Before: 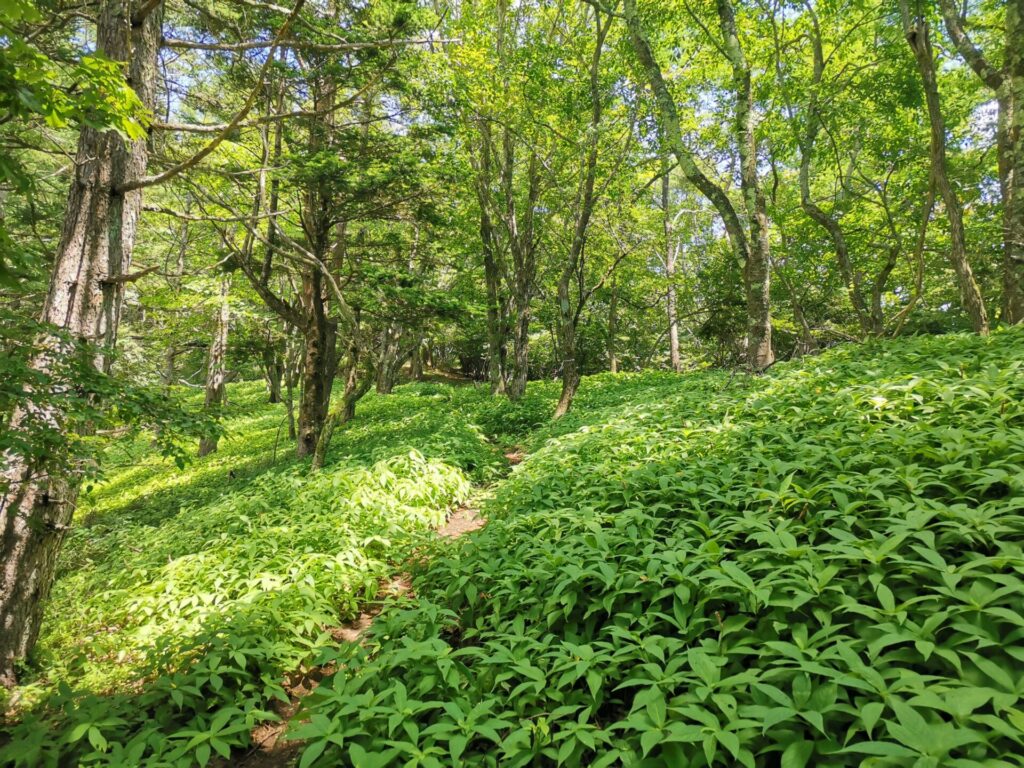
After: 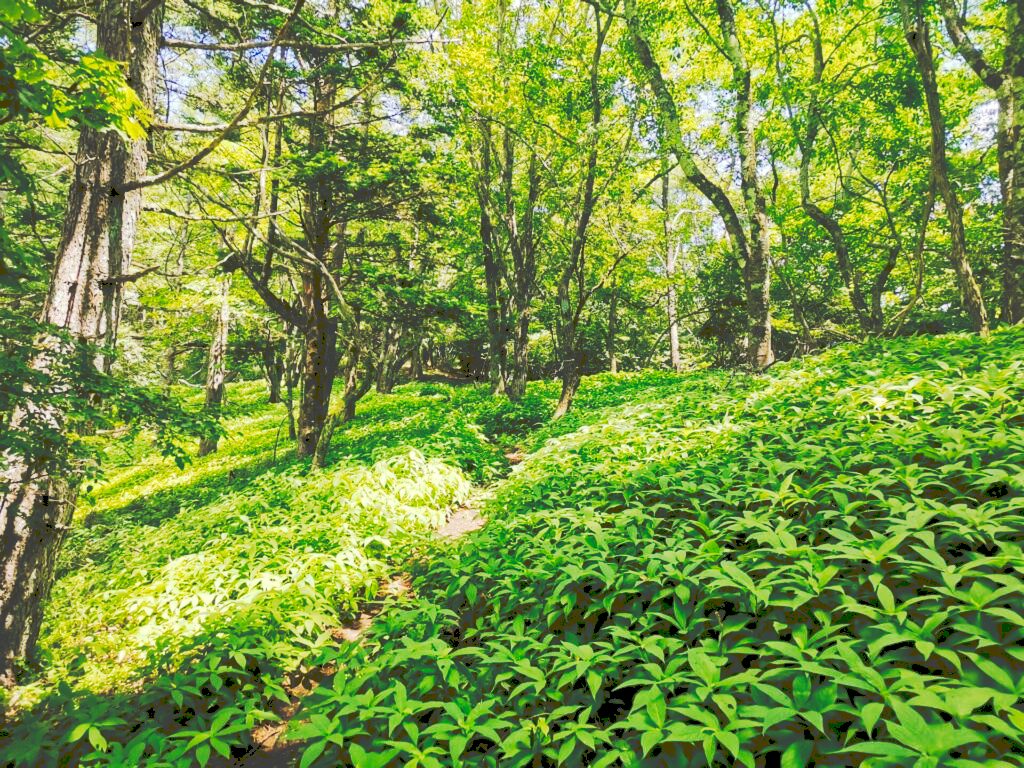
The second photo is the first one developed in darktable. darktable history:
exposure: black level correction 0.007, exposure 0.093 EV, compensate highlight preservation false
tone curve: curves: ch0 [(0, 0) (0.003, 0.26) (0.011, 0.26) (0.025, 0.26) (0.044, 0.257) (0.069, 0.257) (0.1, 0.257) (0.136, 0.255) (0.177, 0.258) (0.224, 0.272) (0.277, 0.294) (0.335, 0.346) (0.399, 0.422) (0.468, 0.536) (0.543, 0.657) (0.623, 0.757) (0.709, 0.823) (0.801, 0.872) (0.898, 0.92) (1, 1)], preserve colors none
